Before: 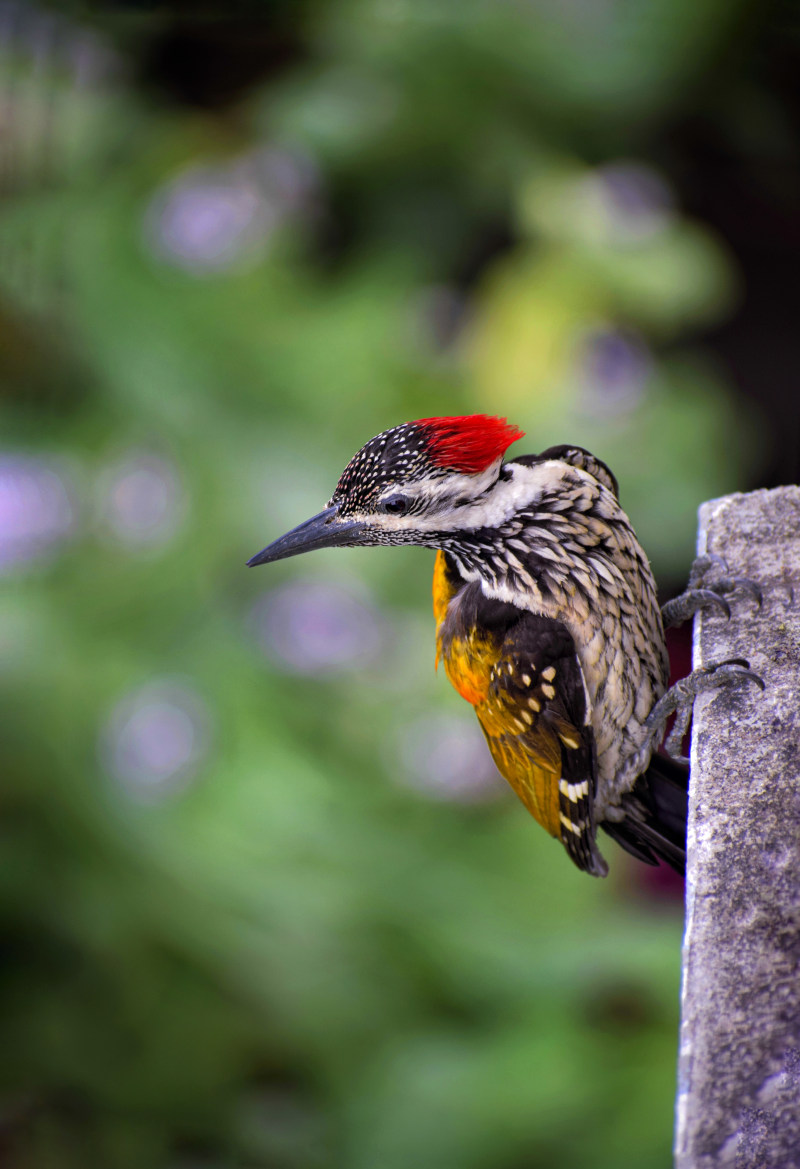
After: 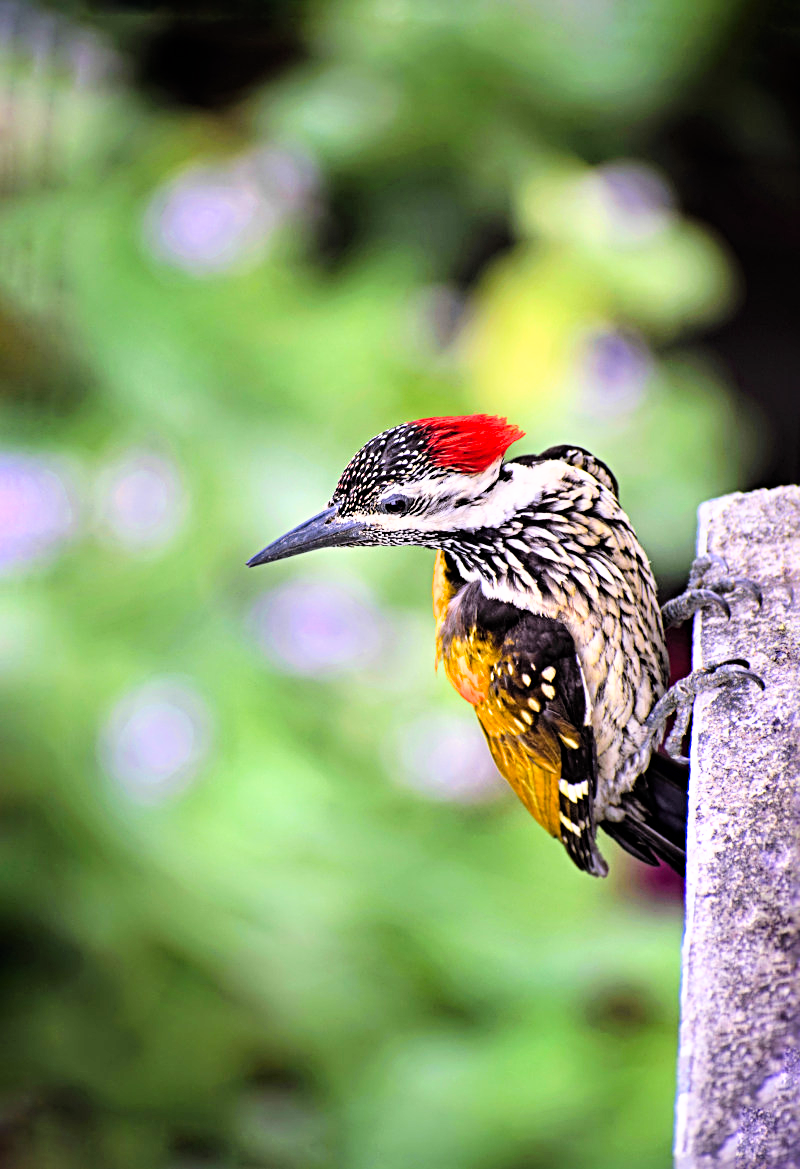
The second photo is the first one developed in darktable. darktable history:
filmic rgb: black relative exposure -7.82 EV, white relative exposure 4.29 EV, hardness 3.86, color science v6 (2022)
sharpen: radius 4
exposure: black level correction 0, exposure 1.2 EV, compensate highlight preservation false
tone curve: curves: ch0 [(0, 0) (0.003, 0.002) (0.011, 0.009) (0.025, 0.021) (0.044, 0.037) (0.069, 0.058) (0.1, 0.083) (0.136, 0.122) (0.177, 0.165) (0.224, 0.216) (0.277, 0.277) (0.335, 0.344) (0.399, 0.418) (0.468, 0.499) (0.543, 0.586) (0.623, 0.679) (0.709, 0.779) (0.801, 0.877) (0.898, 0.977) (1, 1)], preserve colors none
